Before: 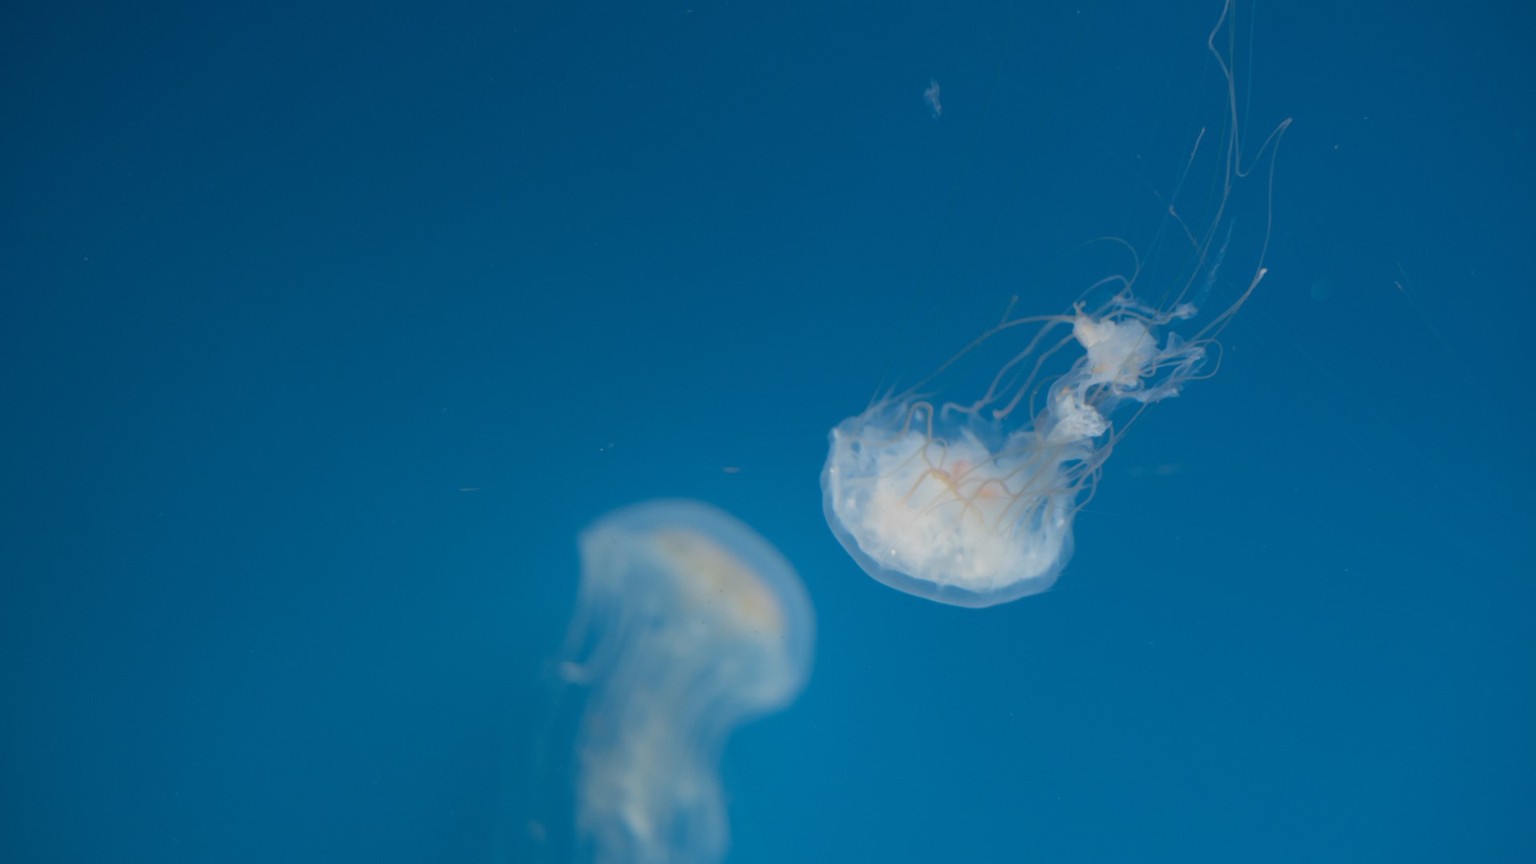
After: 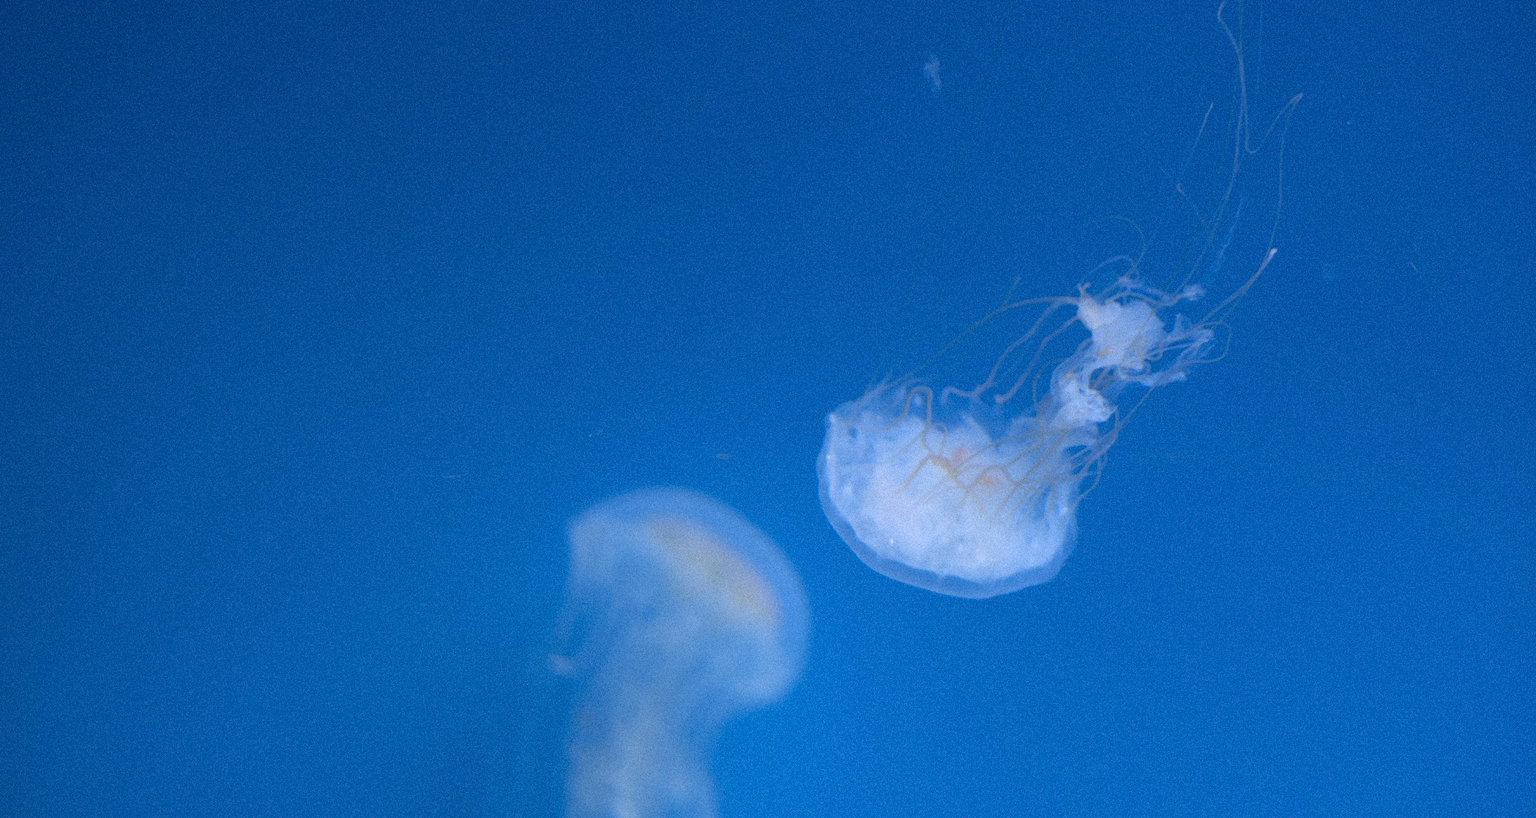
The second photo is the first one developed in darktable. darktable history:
crop: left 1.964%, top 3.251%, right 1.122%, bottom 4.933%
grain: mid-tones bias 0%
white balance: red 0.871, blue 1.249
